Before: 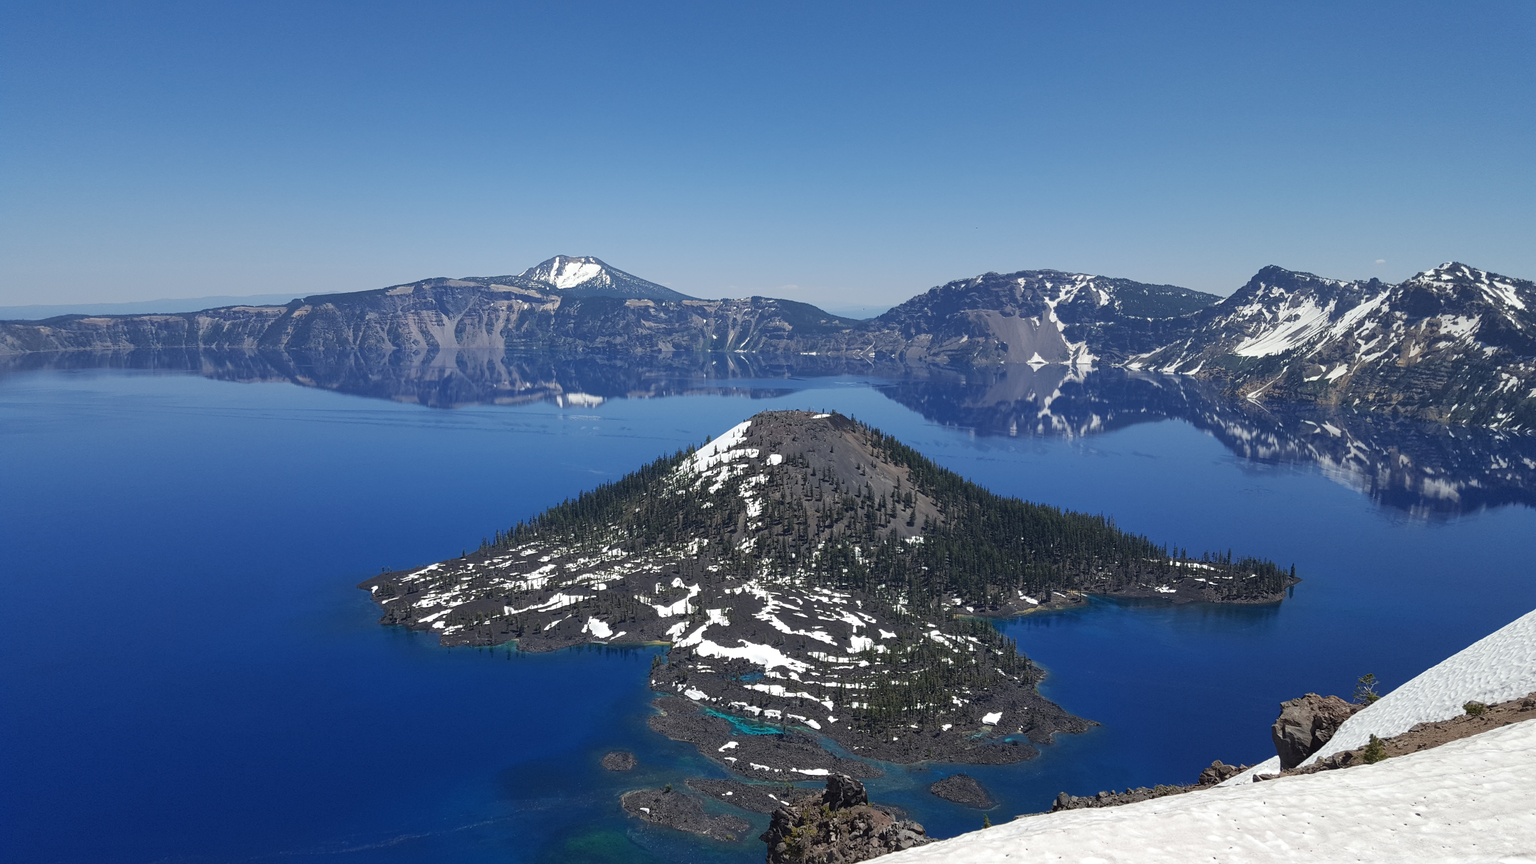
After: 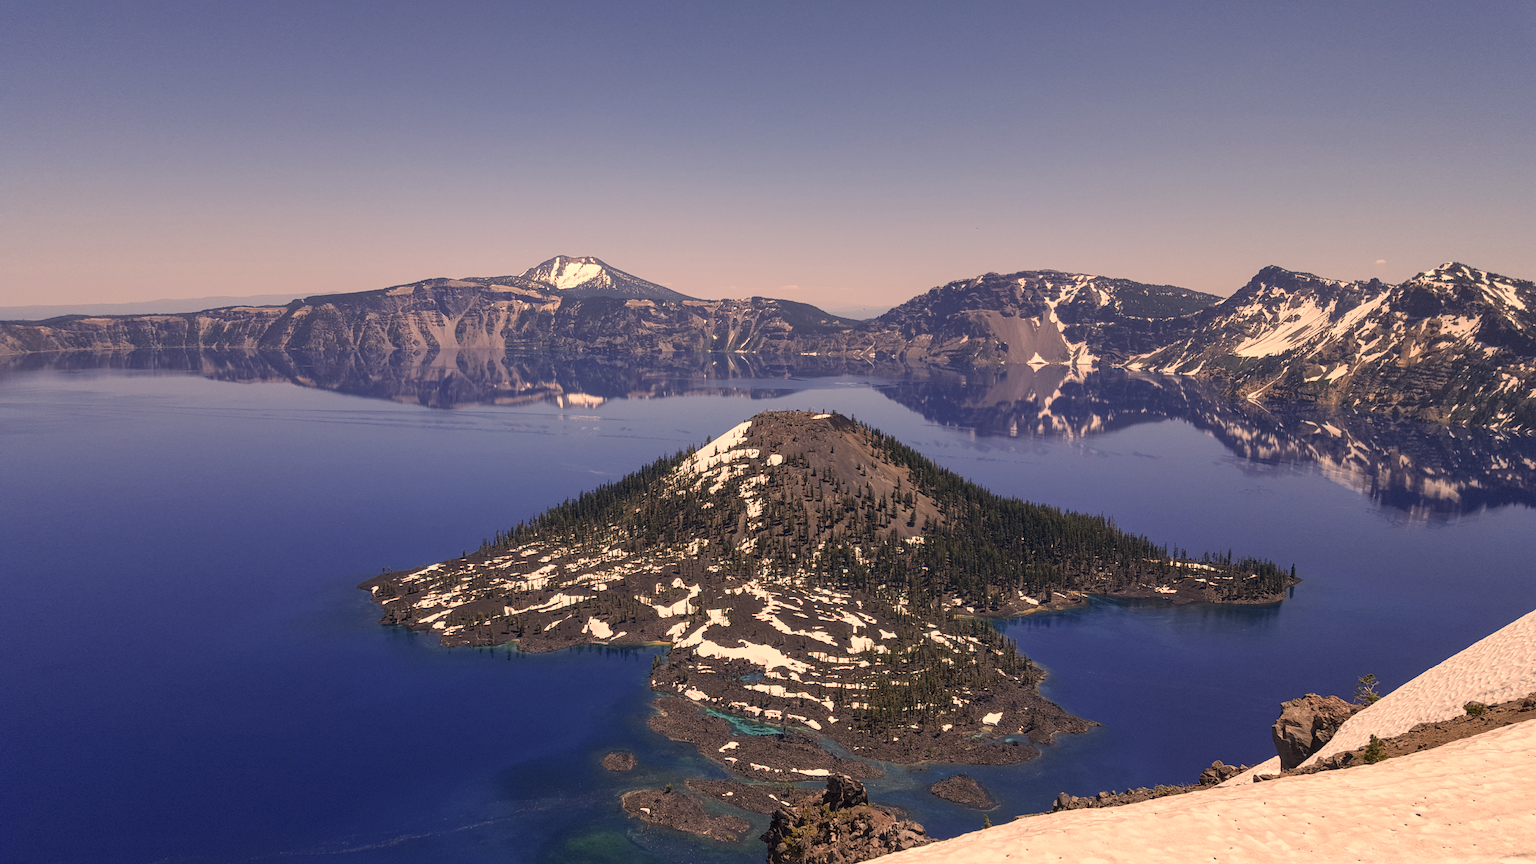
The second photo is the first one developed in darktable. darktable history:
local contrast: on, module defaults
color correction: highlights a* 21.16, highlights b* 19.61
white balance: red 1.045, blue 0.932
